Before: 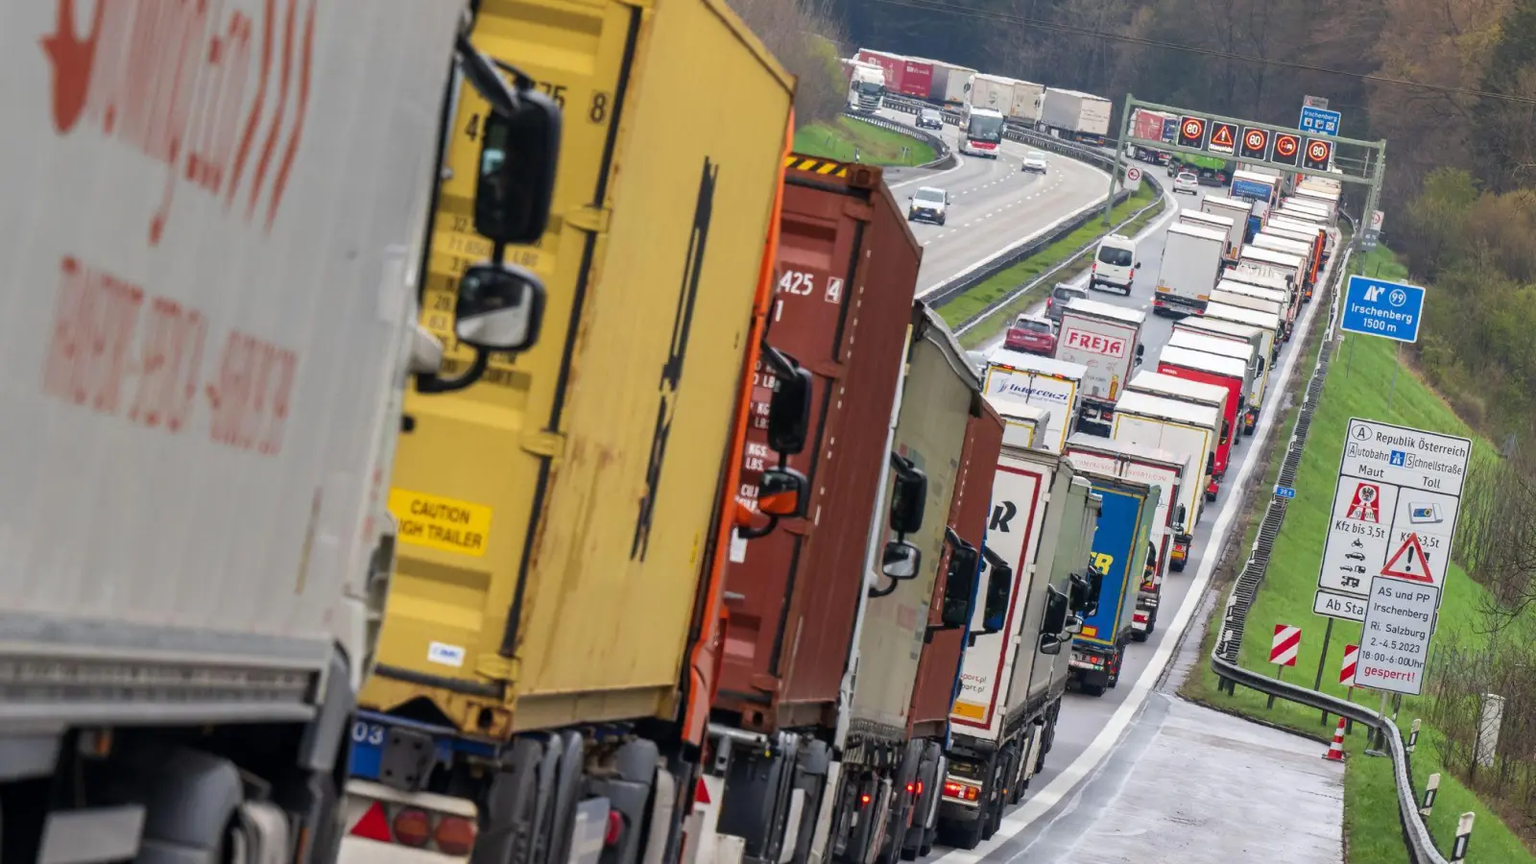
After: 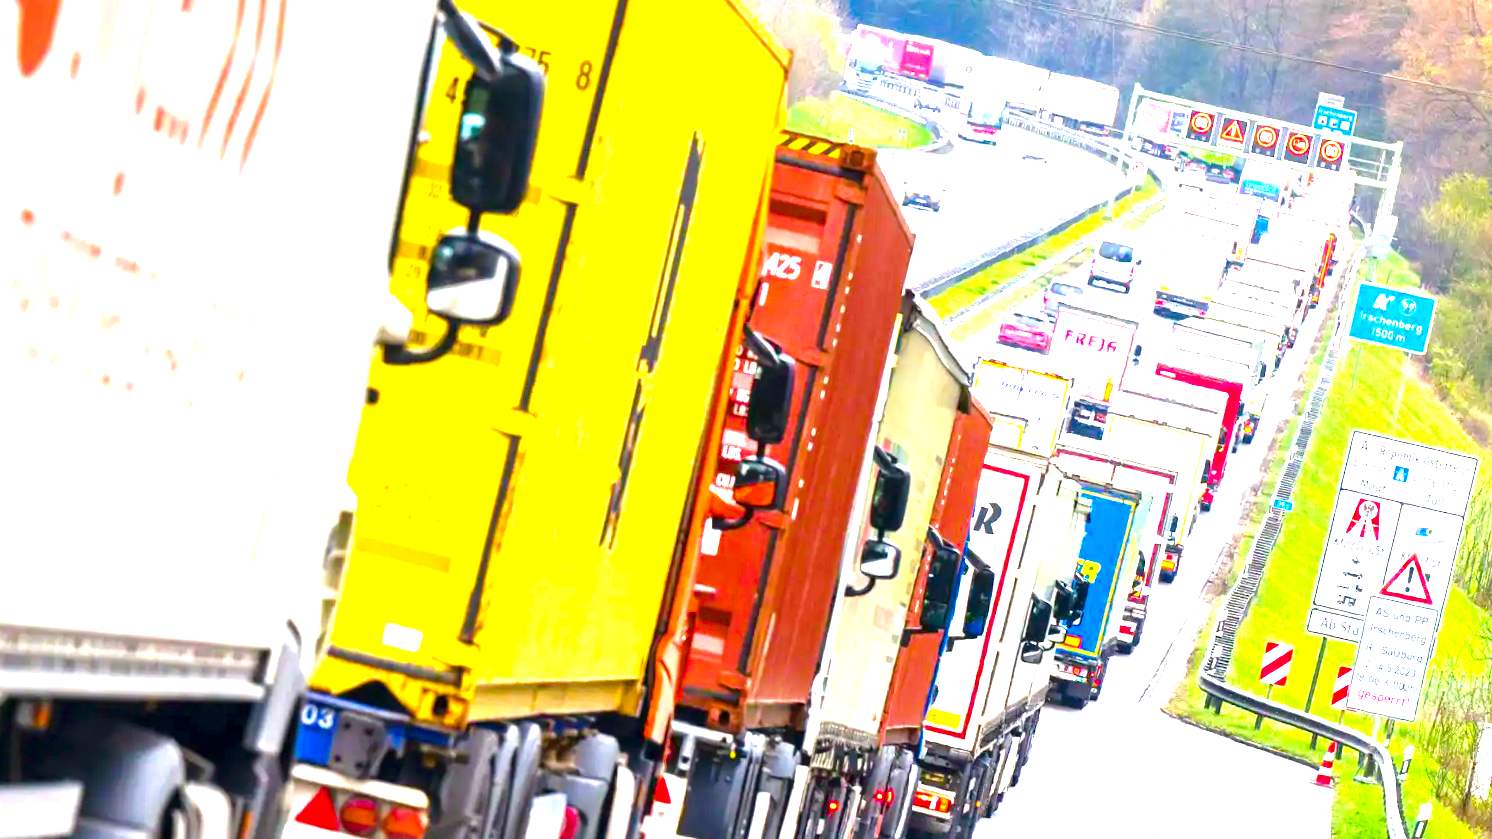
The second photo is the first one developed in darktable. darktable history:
exposure: black level correction 0, exposure 1.096 EV, compensate highlight preservation false
color balance rgb: linear chroma grading › global chroma 9.876%, perceptual saturation grading › global saturation 46.053%, perceptual saturation grading › highlights -50.37%, perceptual saturation grading › shadows 30.885%, perceptual brilliance grading › global brilliance 29.604%, global vibrance 45.039%
tone equalizer: -8 EV -0.443 EV, -7 EV -0.364 EV, -6 EV -0.342 EV, -5 EV -0.251 EV, -3 EV 0.225 EV, -2 EV 0.343 EV, -1 EV 0.409 EV, +0 EV 0.399 EV, mask exposure compensation -0.507 EV
crop and rotate: angle -2.34°
